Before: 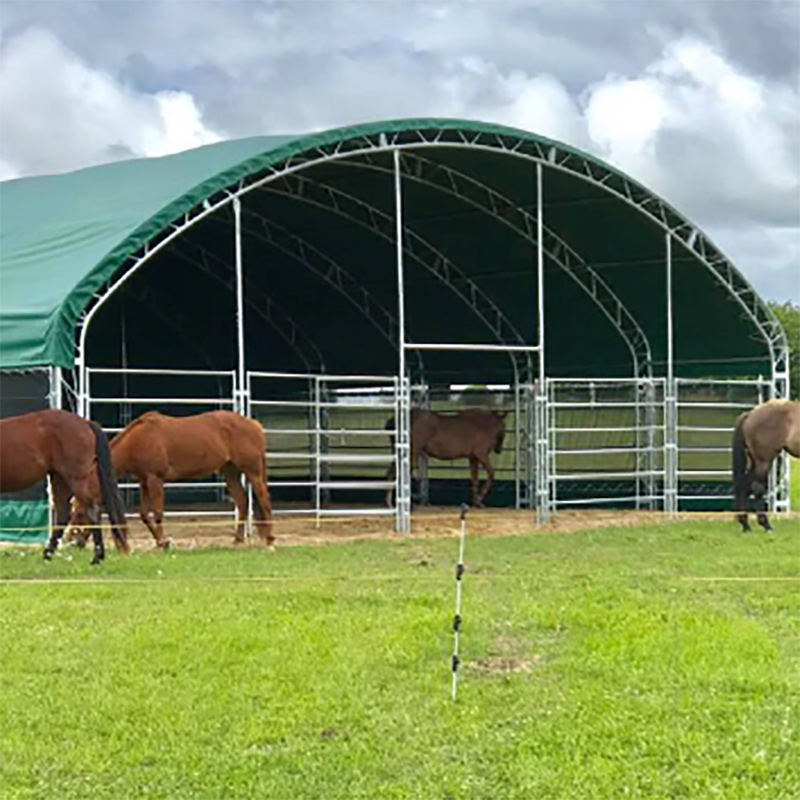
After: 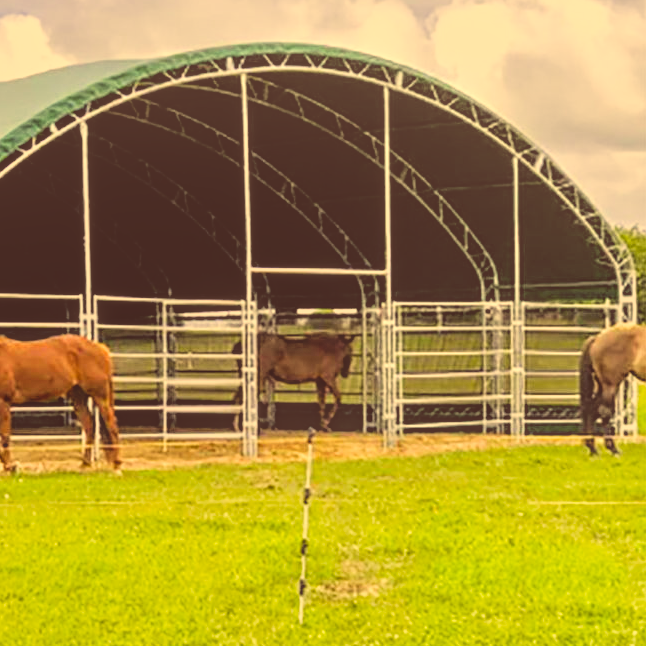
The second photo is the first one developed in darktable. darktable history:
filmic rgb: black relative exposure -5 EV, white relative exposure 3.5 EV, hardness 3.19, contrast 1.3, highlights saturation mix -50%
local contrast: highlights 73%, shadows 15%, midtone range 0.197
color correction: highlights a* 10.12, highlights b* 39.04, shadows a* 14.62, shadows b* 3.37
exposure: black level correction 0.001, exposure 0.5 EV, compensate exposure bias true, compensate highlight preservation false
crop: left 19.159%, top 9.58%, bottom 9.58%
